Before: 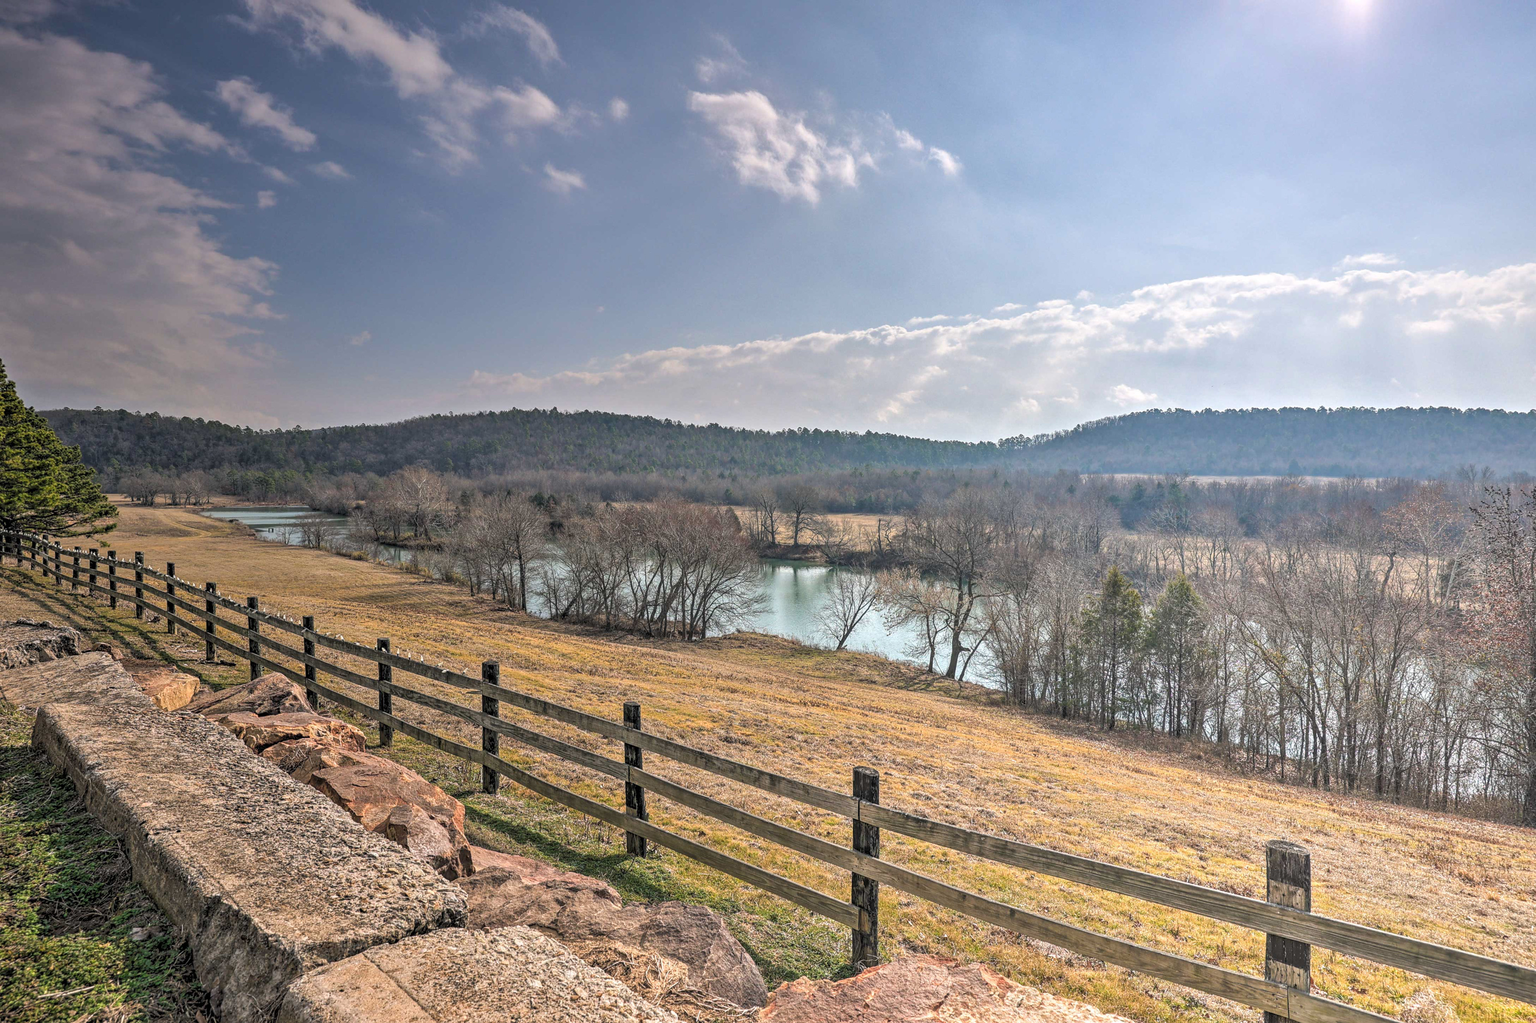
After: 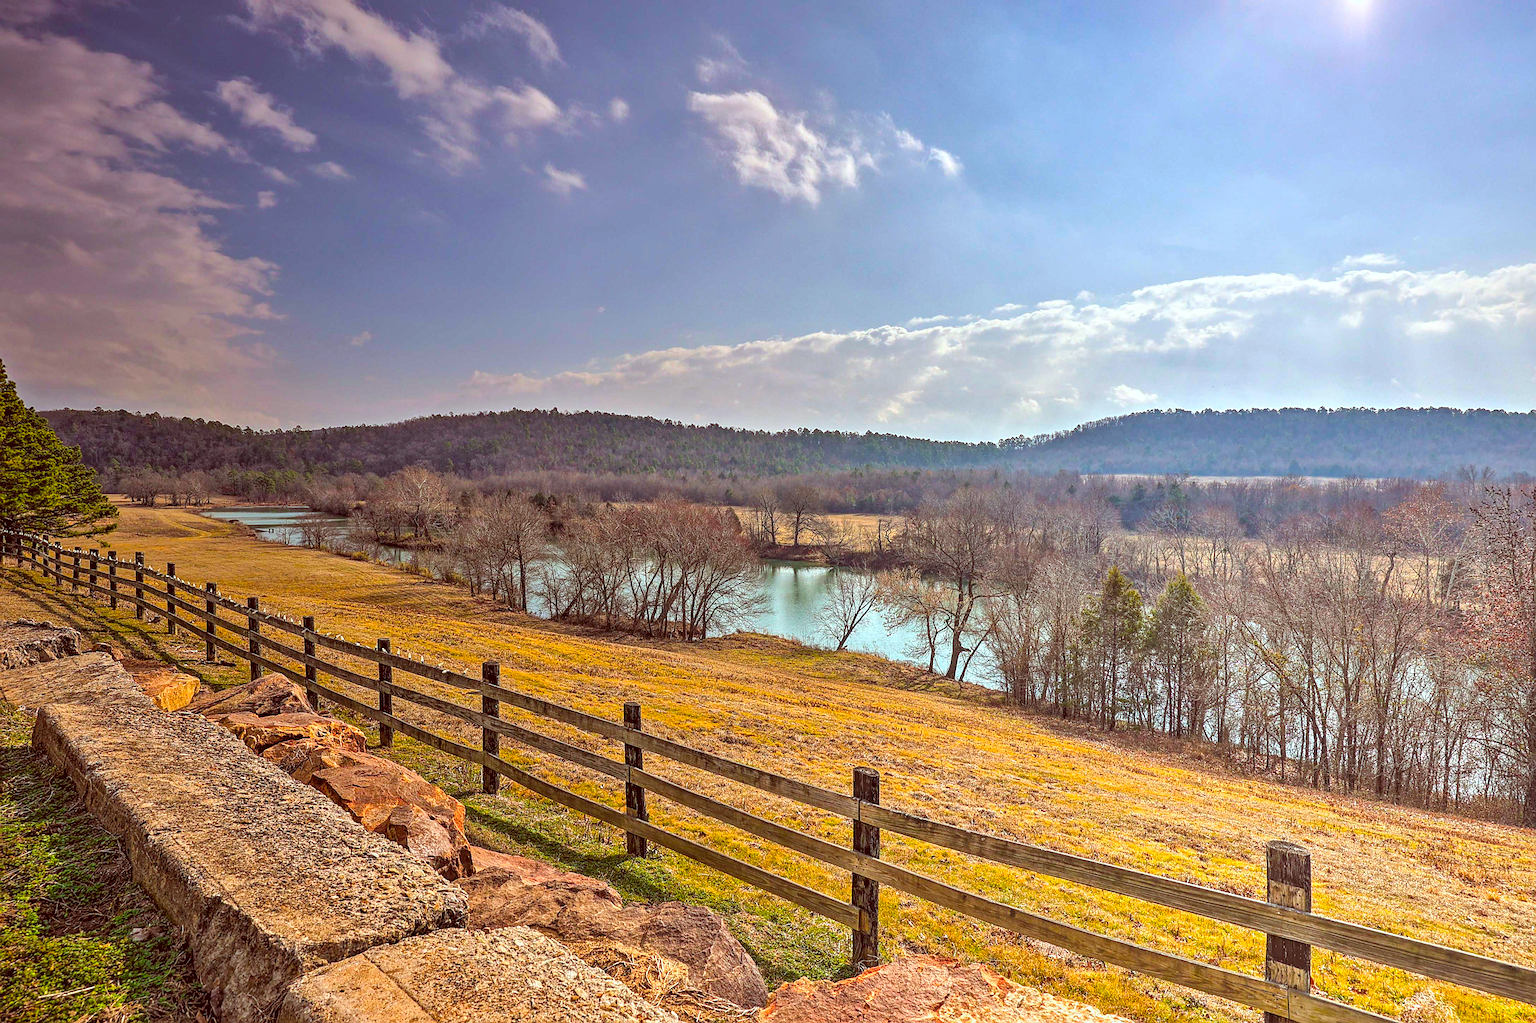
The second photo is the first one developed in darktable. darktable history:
color balance rgb: linear chroma grading › global chroma 15%, perceptual saturation grading › global saturation 30%
local contrast: mode bilateral grid, contrast 20, coarseness 50, detail 120%, midtone range 0.2
exposure: compensate highlight preservation false
contrast brightness saturation: contrast 0.04, saturation 0.16
sharpen: on, module defaults
color balance: mode lift, gamma, gain (sRGB)
color correction: highlights a* -7.23, highlights b* -0.161, shadows a* 20.08, shadows b* 11.73
